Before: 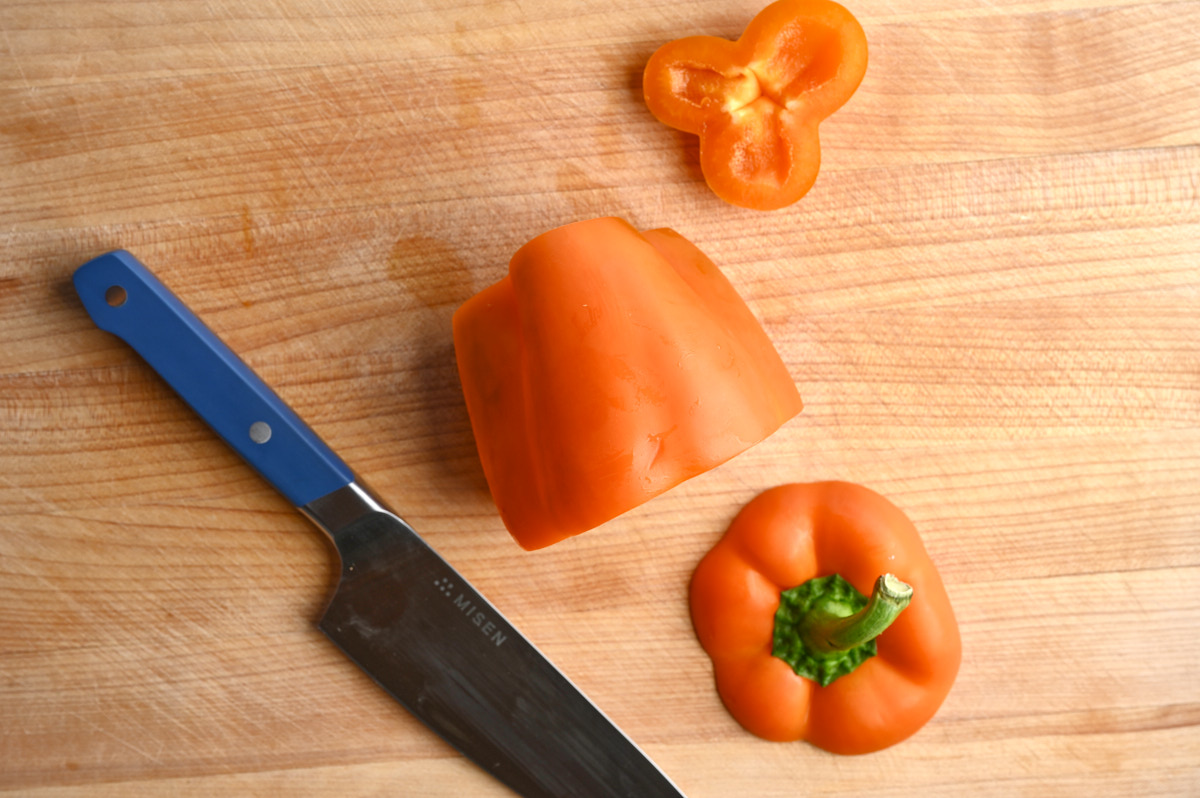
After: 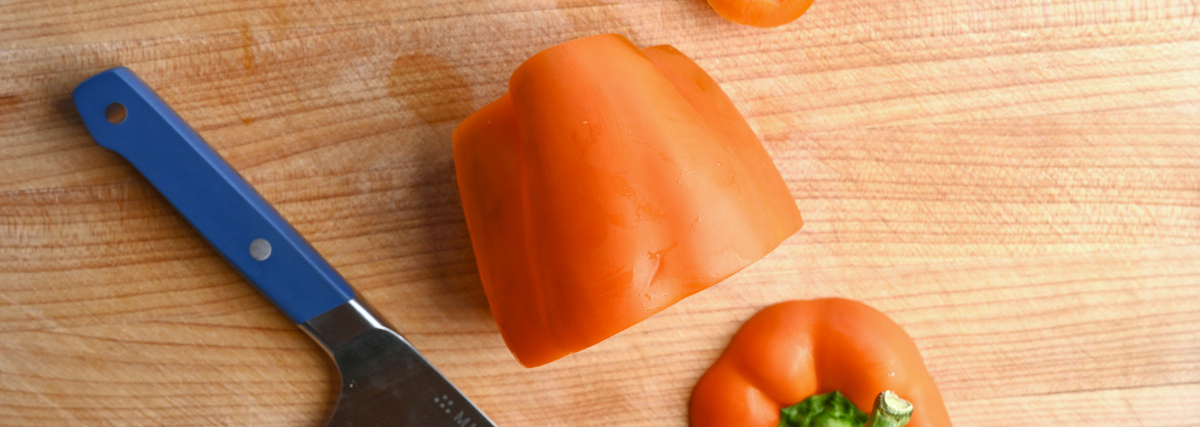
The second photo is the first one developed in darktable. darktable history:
crop and rotate: top 23.043%, bottom 23.437%
white balance: red 0.974, blue 1.044
